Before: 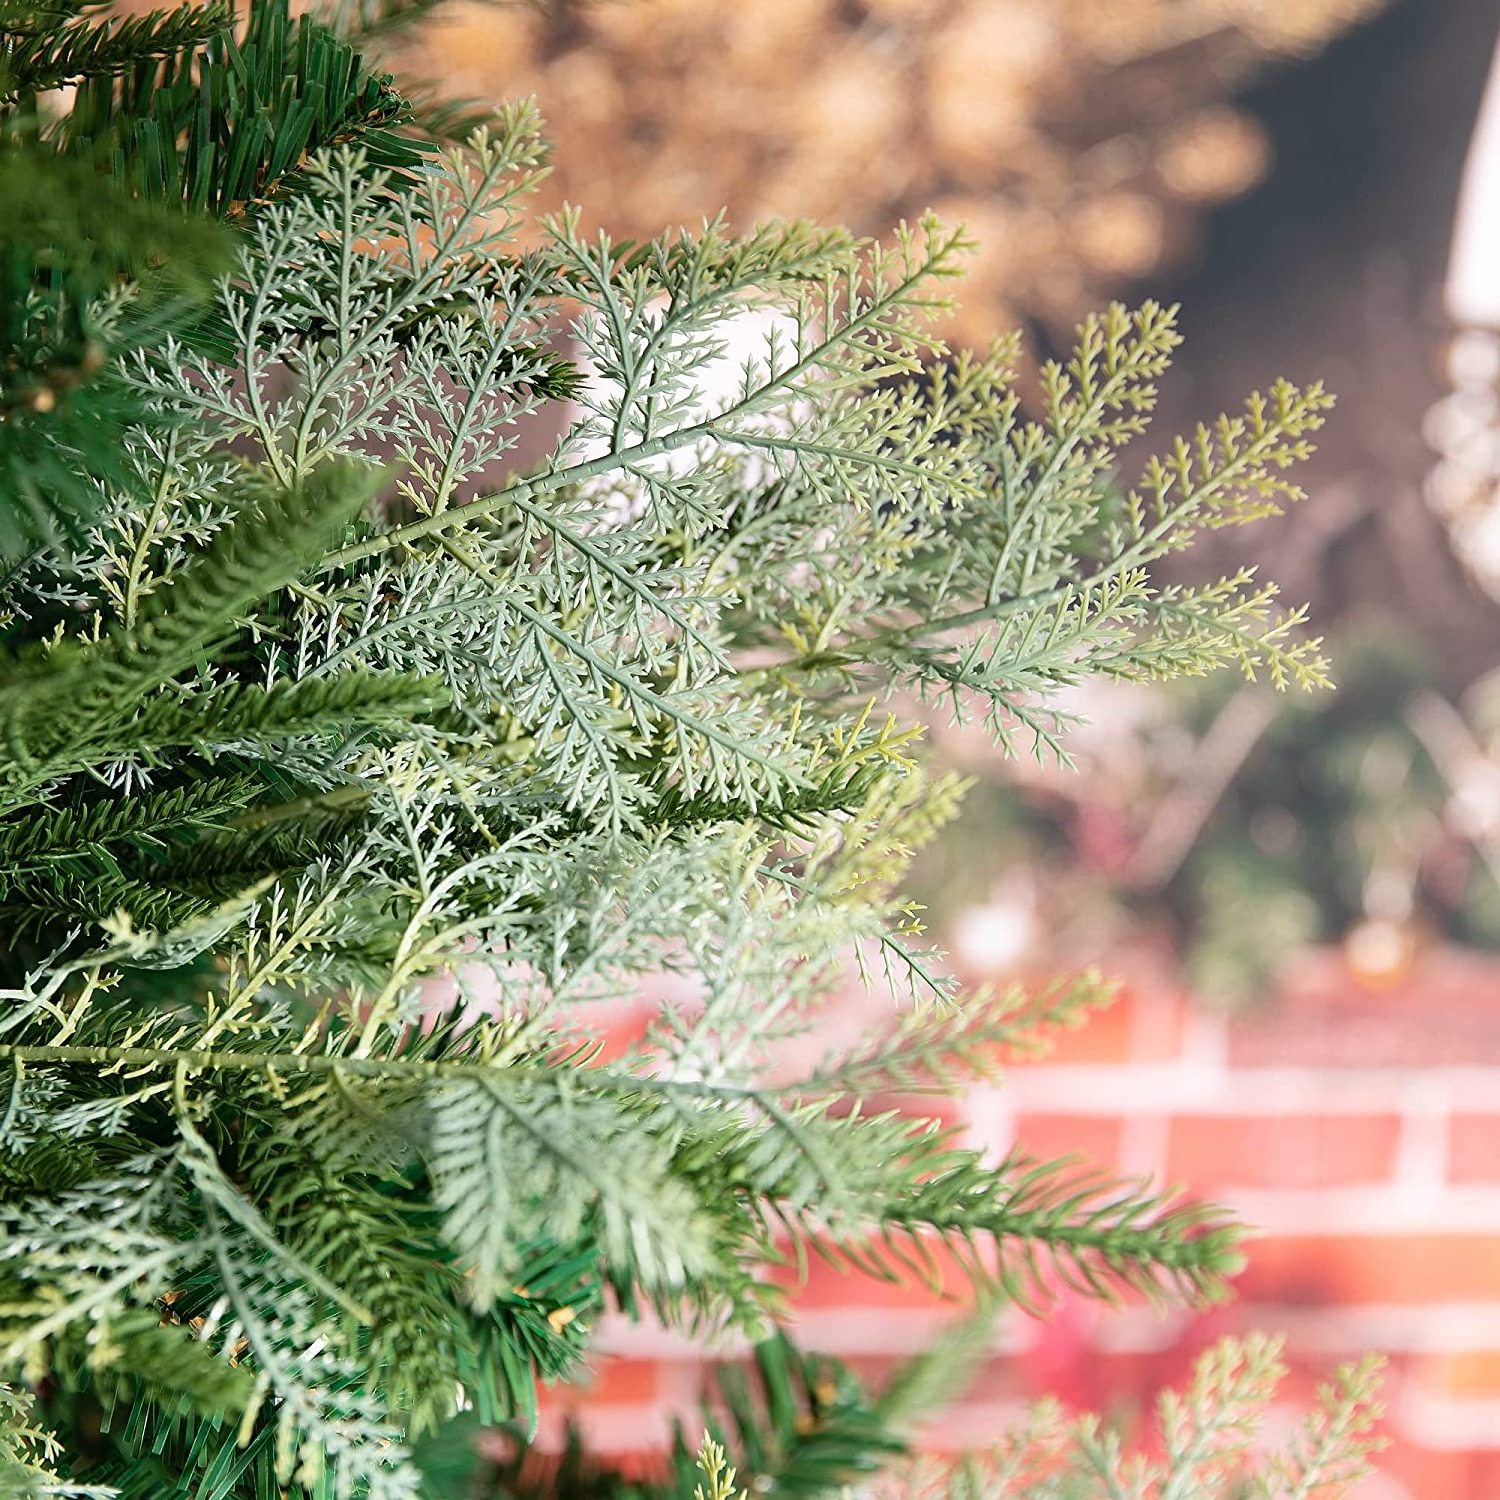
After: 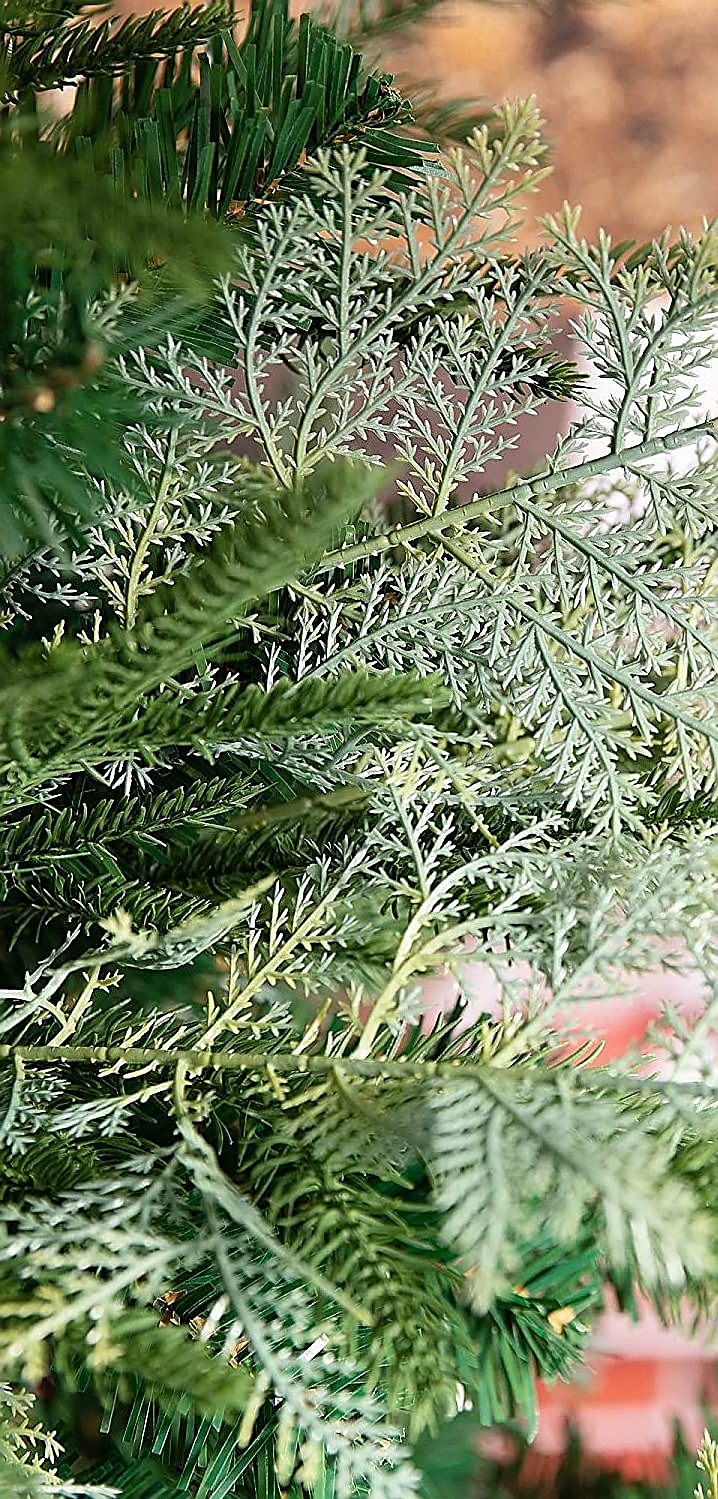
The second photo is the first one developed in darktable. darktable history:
sharpen: radius 1.359, amount 1.258, threshold 0.833
crop and rotate: left 0.022%, top 0%, right 52.075%
exposure: compensate highlight preservation false
